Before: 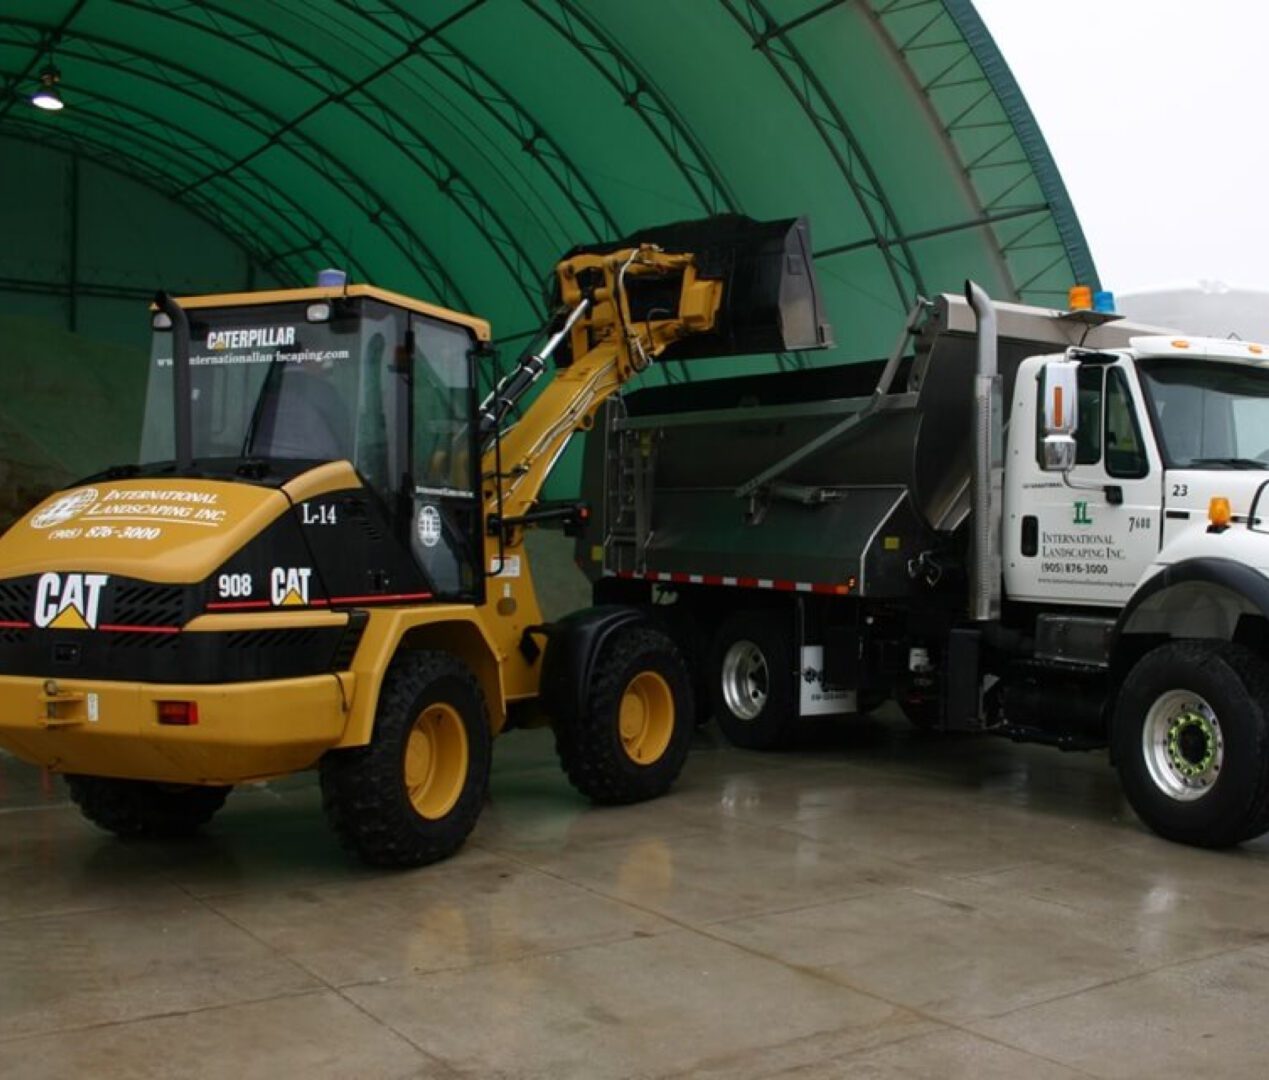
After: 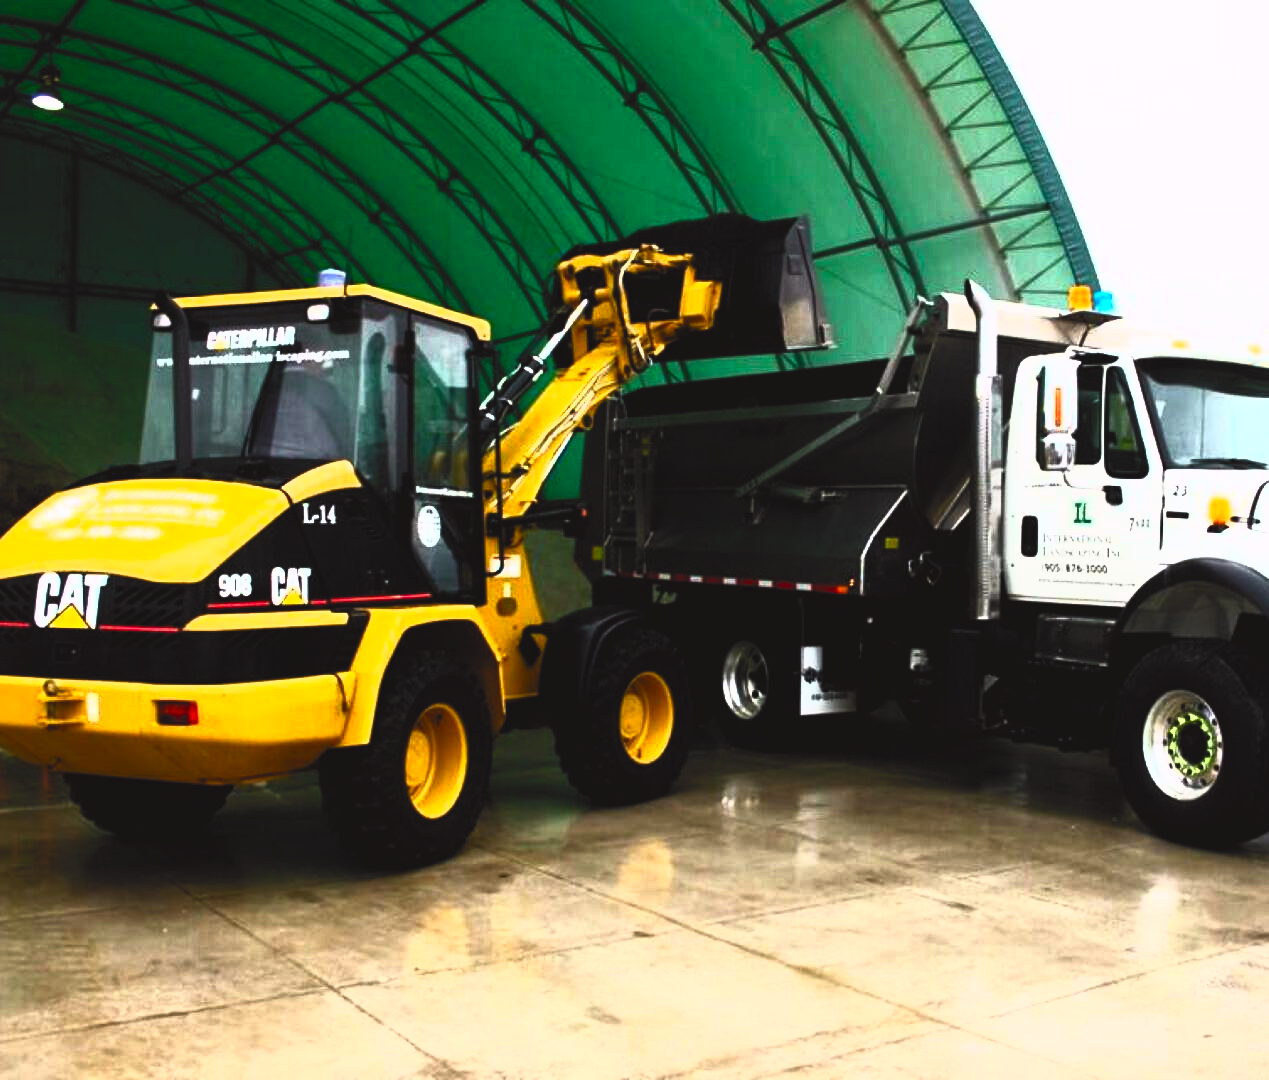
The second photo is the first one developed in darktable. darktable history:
filmic rgb: black relative exposure -8.02 EV, white relative exposure 4.02 EV, hardness 4.11, contrast 1.381
contrast brightness saturation: contrast 0.992, brightness 0.999, saturation 0.988
tone curve: curves: ch0 [(0.003, 0.029) (0.202, 0.232) (0.46, 0.56) (0.611, 0.739) (0.843, 0.941) (1, 0.99)]; ch1 [(0, 0) (0.35, 0.356) (0.45, 0.453) (0.508, 0.515) (0.617, 0.601) (1, 1)]; ch2 [(0, 0) (0.456, 0.469) (0.5, 0.5) (0.556, 0.566) (0.635, 0.642) (1, 1)], color space Lab, independent channels, preserve colors none
